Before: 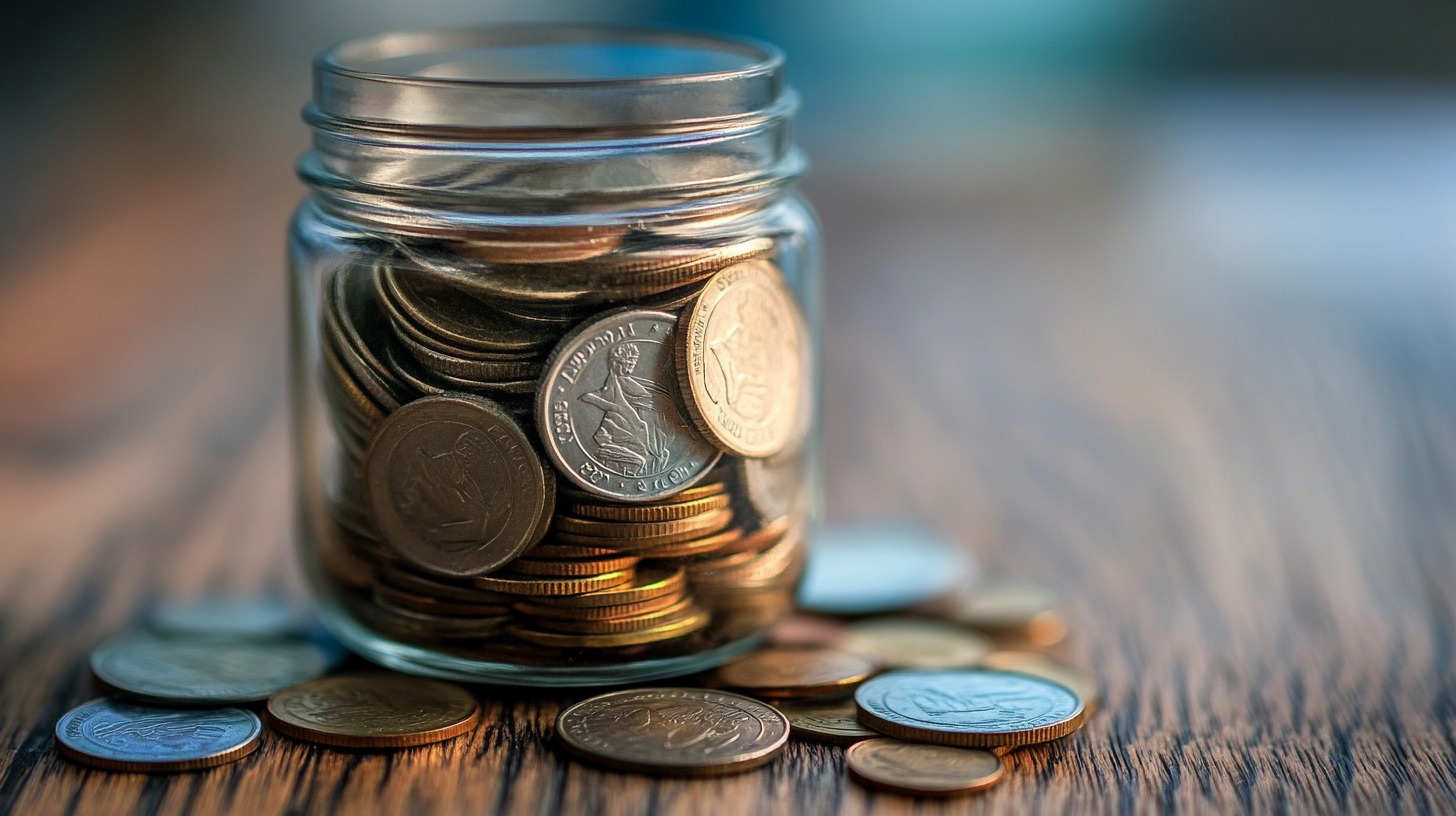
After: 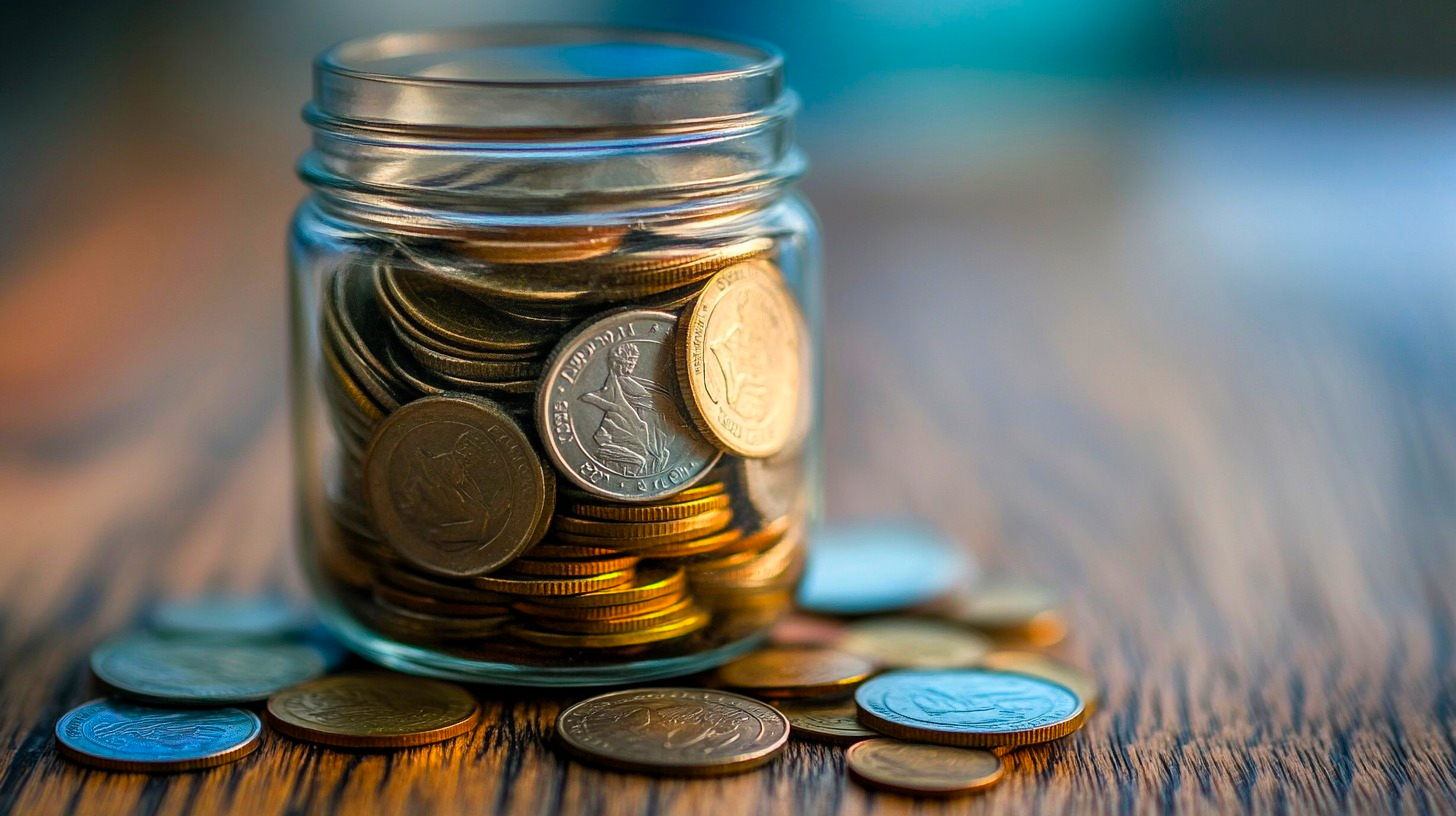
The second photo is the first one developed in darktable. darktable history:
exposure: compensate highlight preservation false
color balance rgb: linear chroma grading › global chroma 15%, perceptual saturation grading › global saturation 30%
